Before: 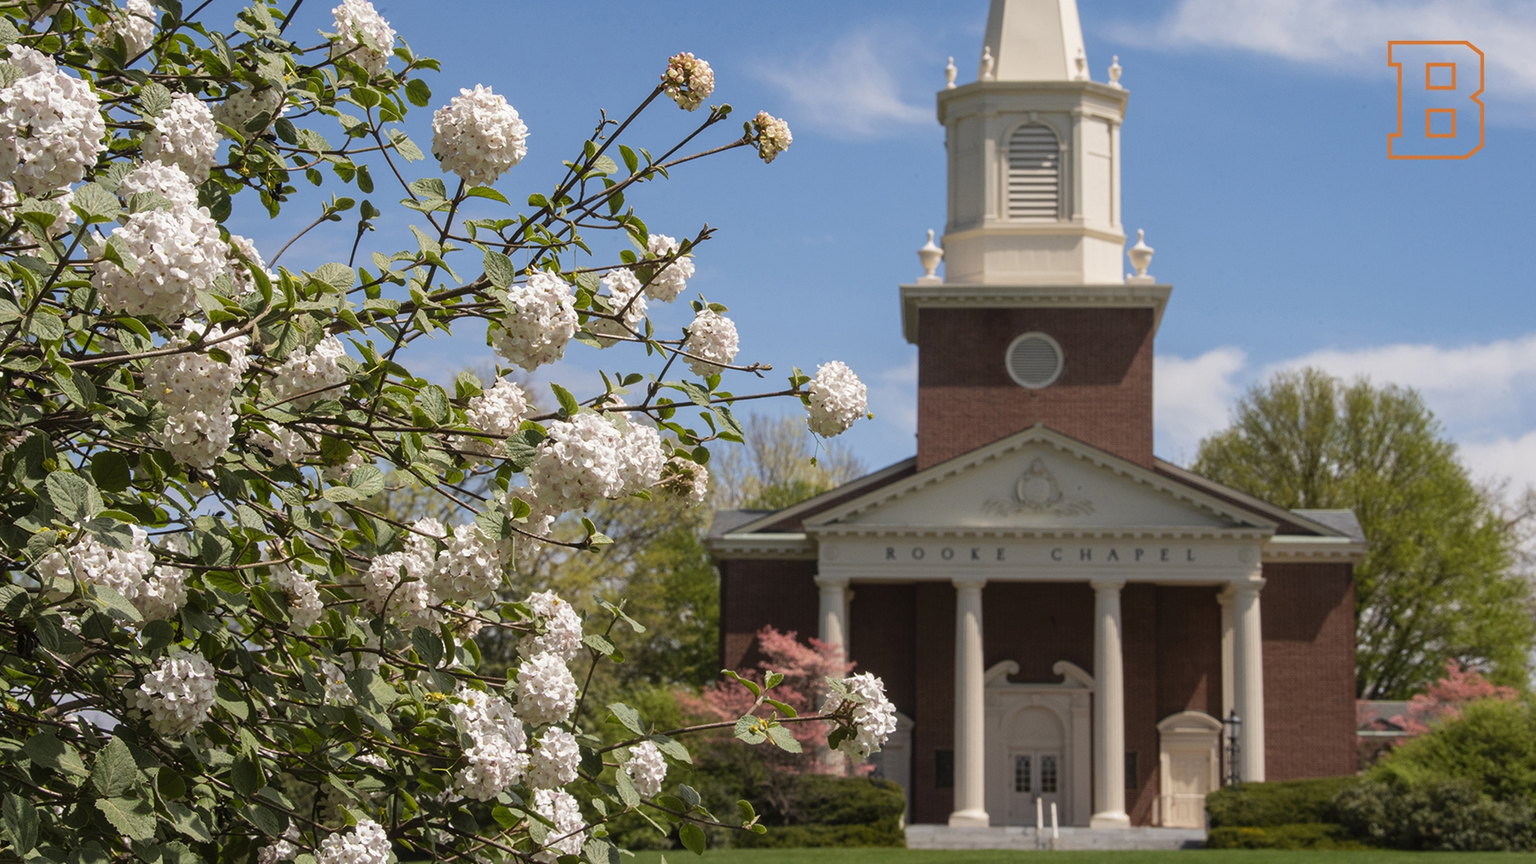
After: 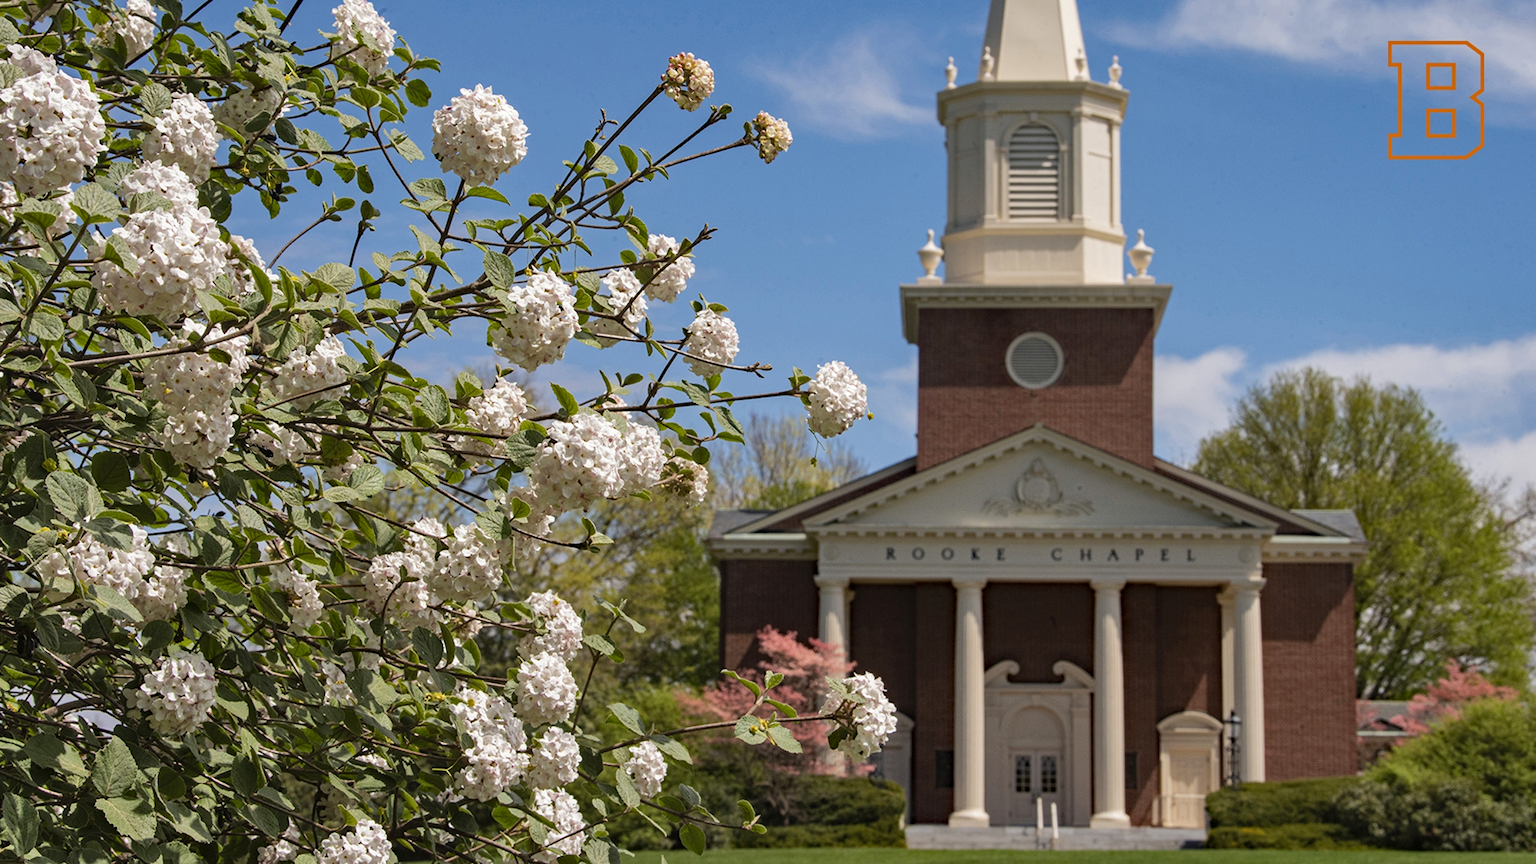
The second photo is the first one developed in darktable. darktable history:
base curve: curves: ch0 [(0, 0) (0.989, 0.992)], preserve colors none
haze removal: strength 0.282, distance 0.253, adaptive false
shadows and highlights: soften with gaussian
